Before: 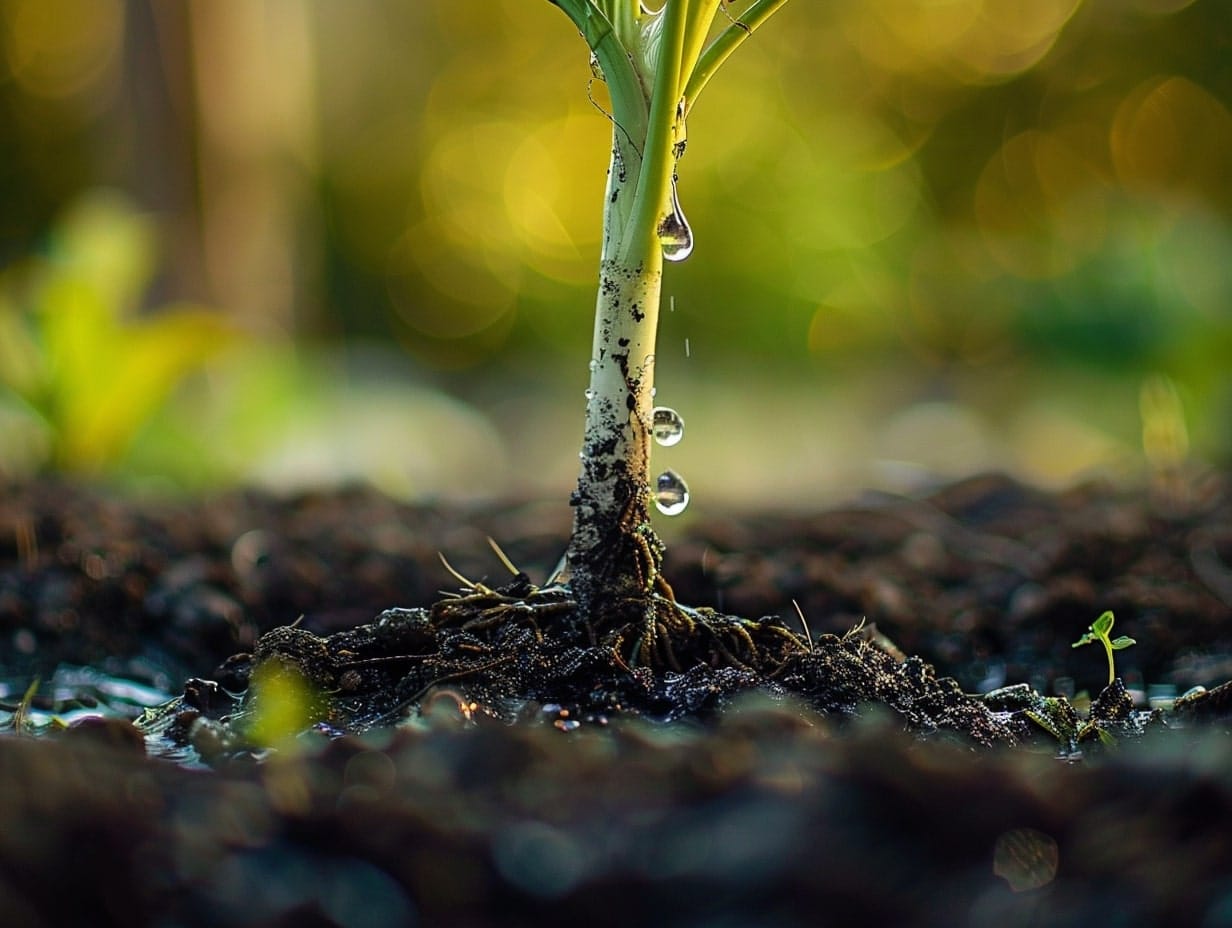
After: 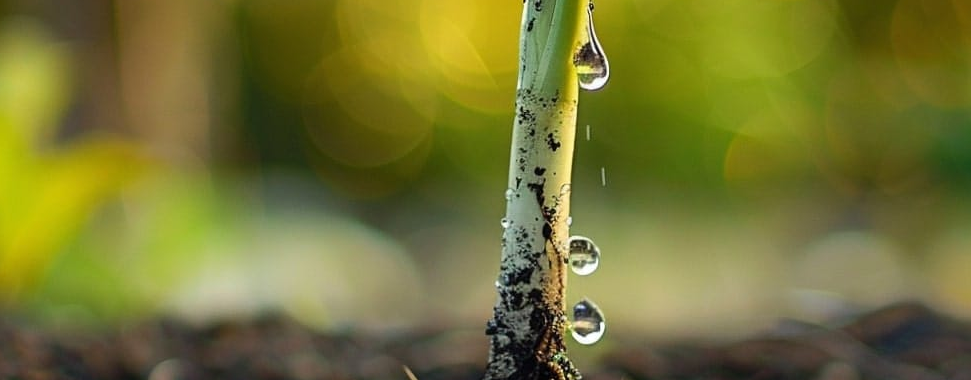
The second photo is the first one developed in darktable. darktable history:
crop: left 6.843%, top 18.517%, right 14.3%, bottom 40.53%
